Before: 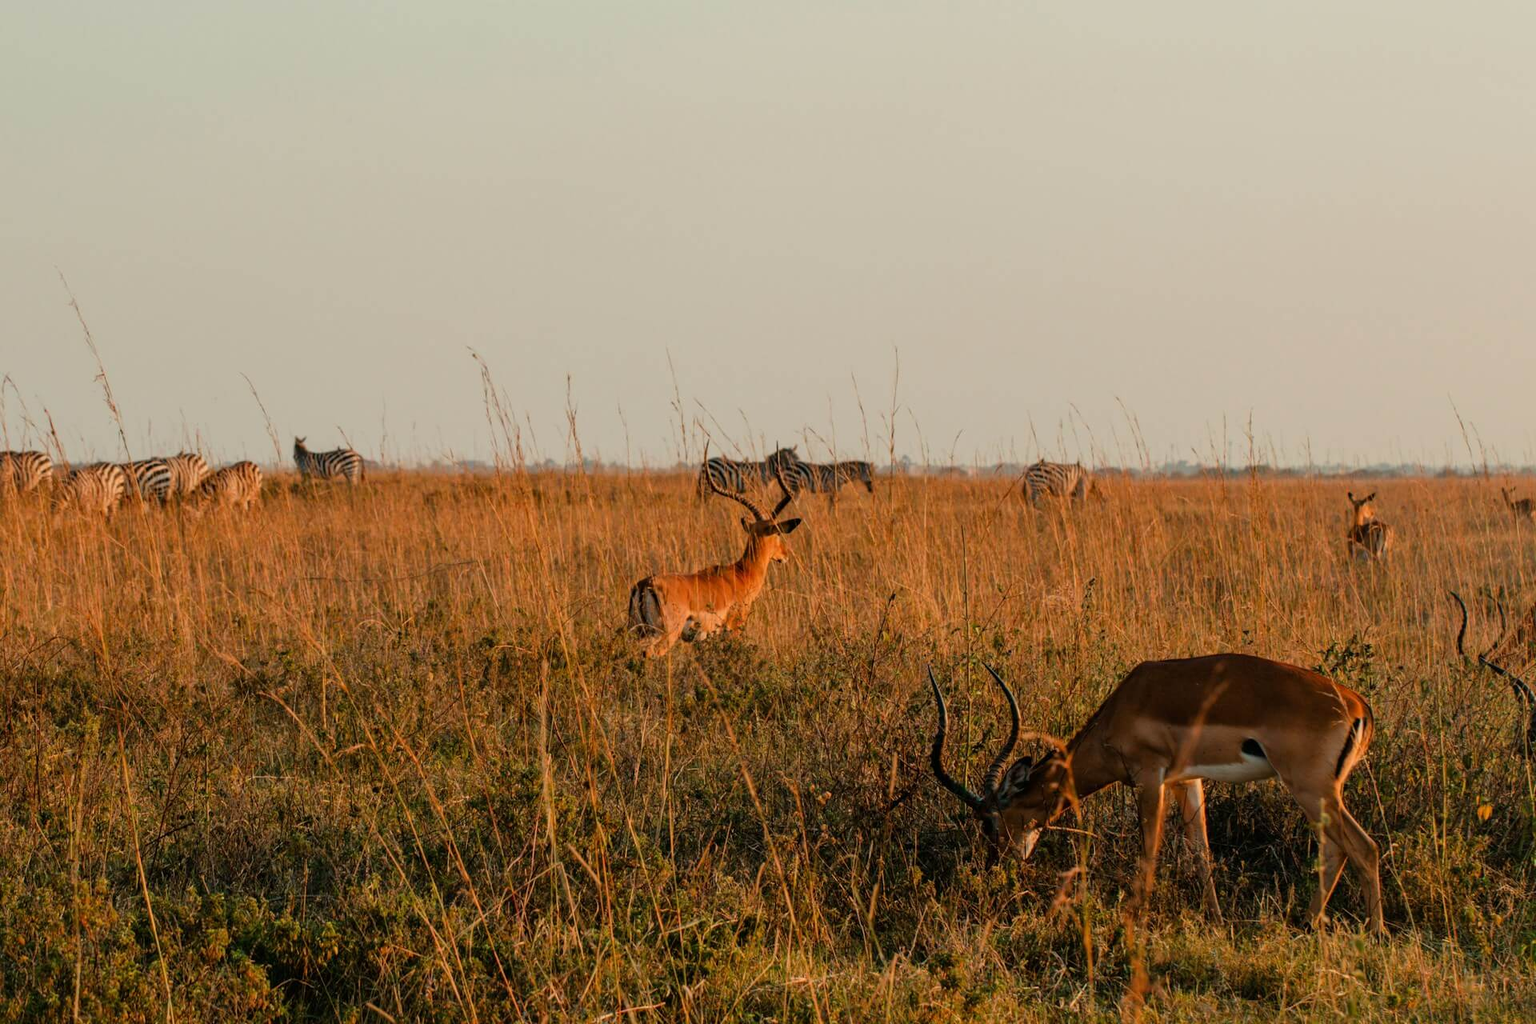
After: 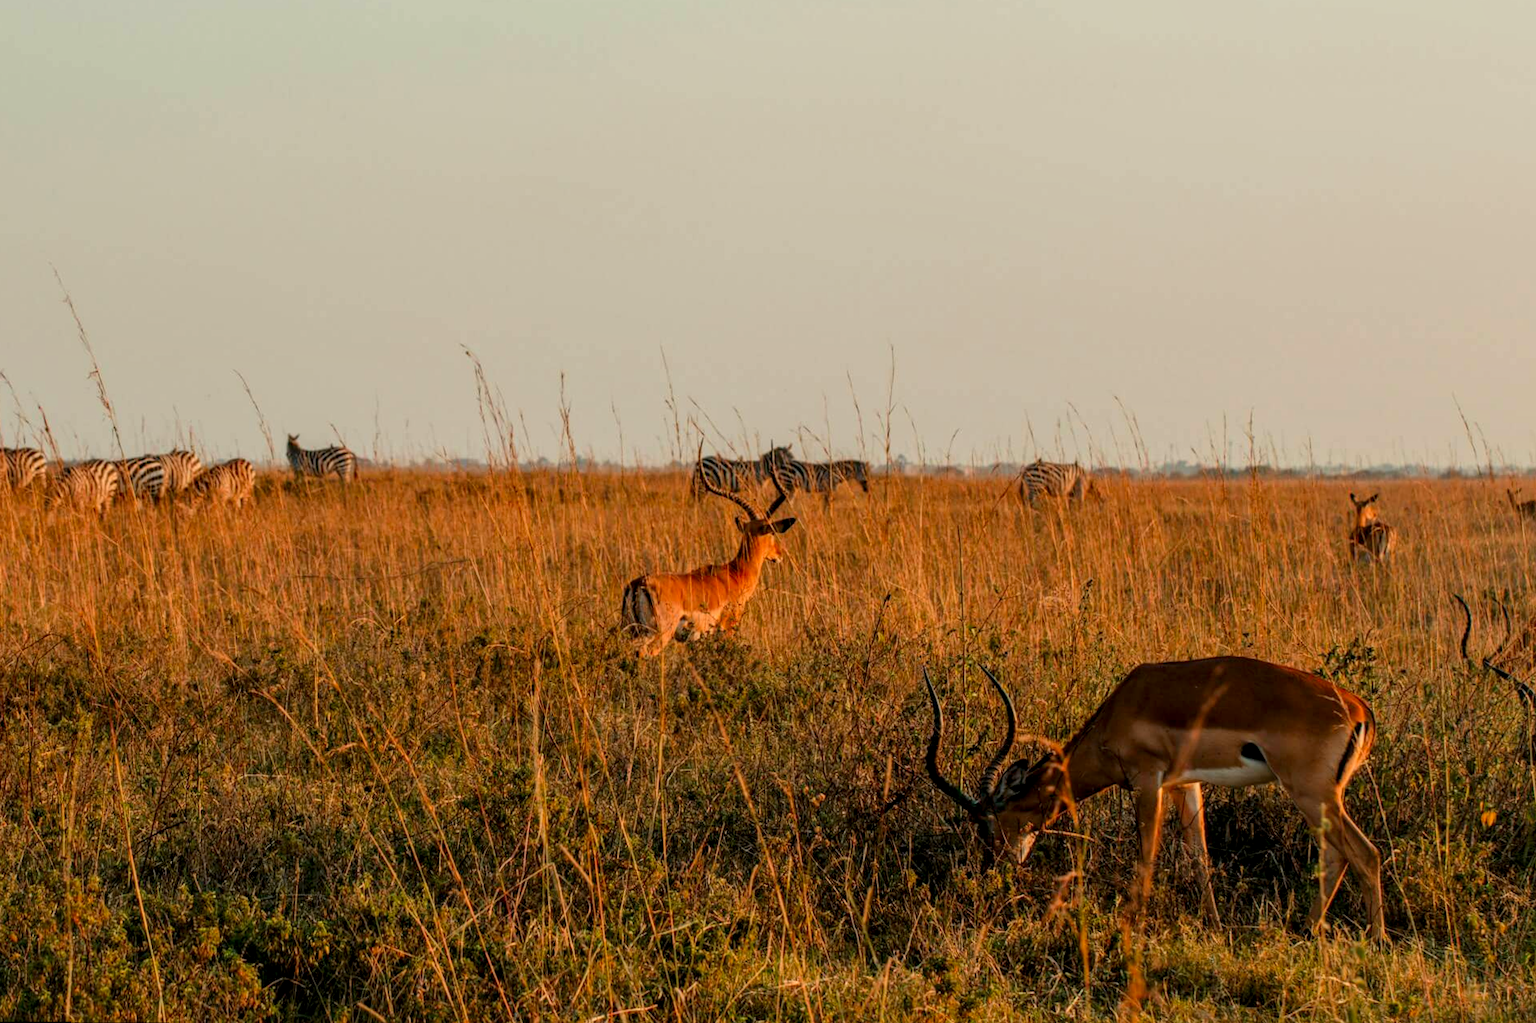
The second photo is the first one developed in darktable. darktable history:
local contrast: on, module defaults
contrast brightness saturation: contrast 0.04, saturation 0.16
rotate and perspective: rotation 0.192°, lens shift (horizontal) -0.015, crop left 0.005, crop right 0.996, crop top 0.006, crop bottom 0.99
